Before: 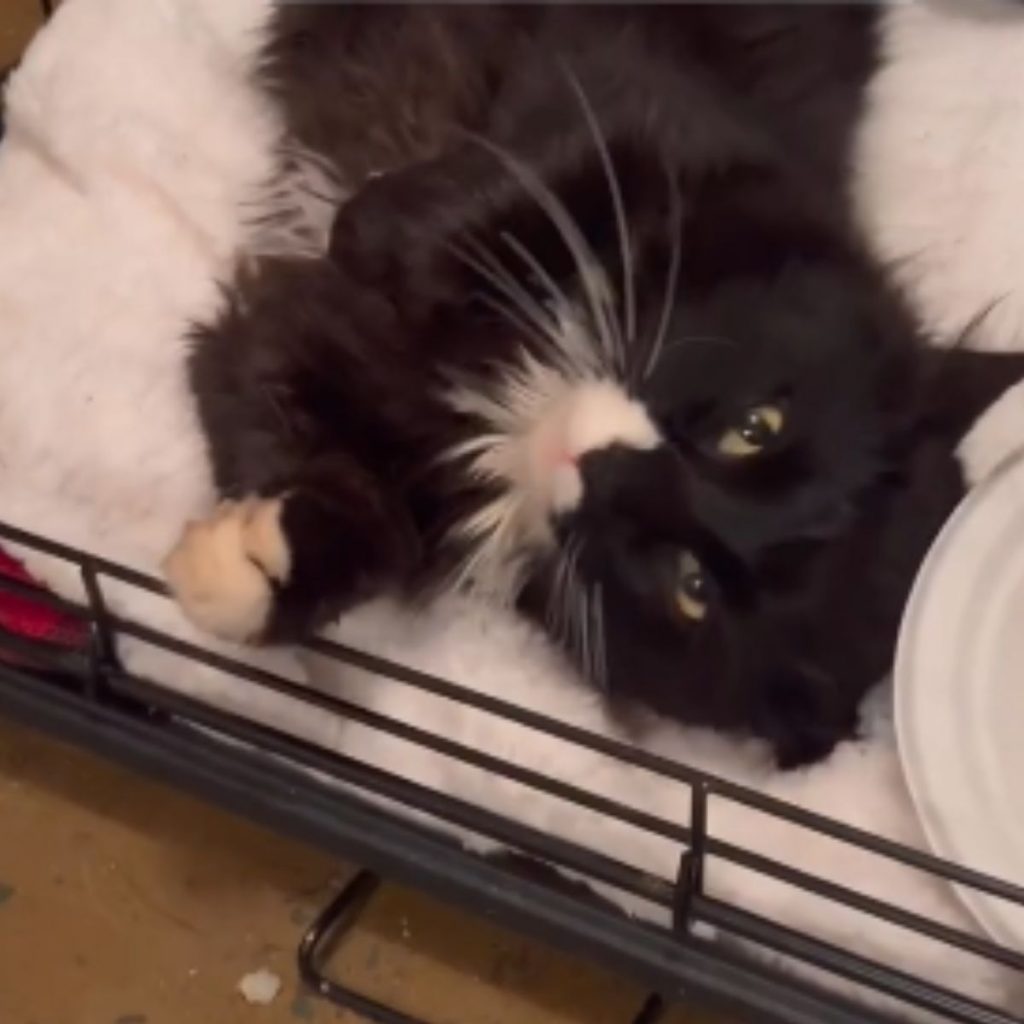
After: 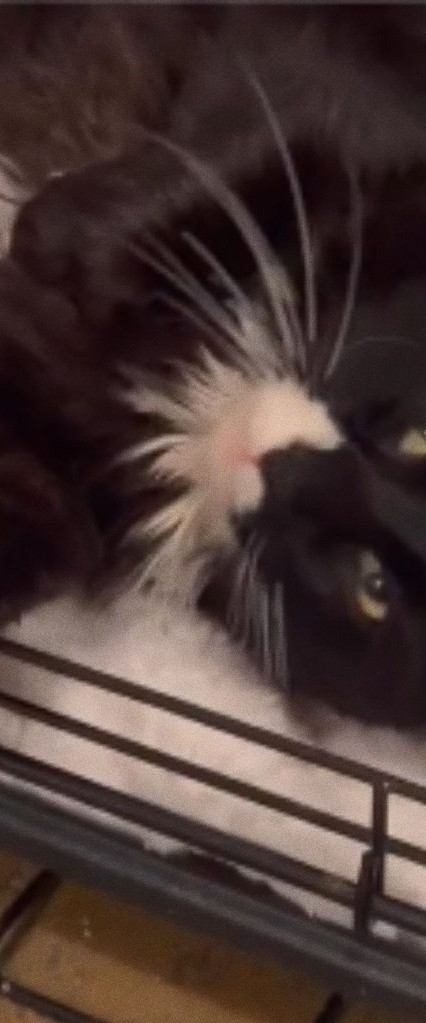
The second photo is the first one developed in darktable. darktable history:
crop: left 31.229%, right 27.105%
local contrast: detail 110%
grain: coarseness 0.09 ISO
